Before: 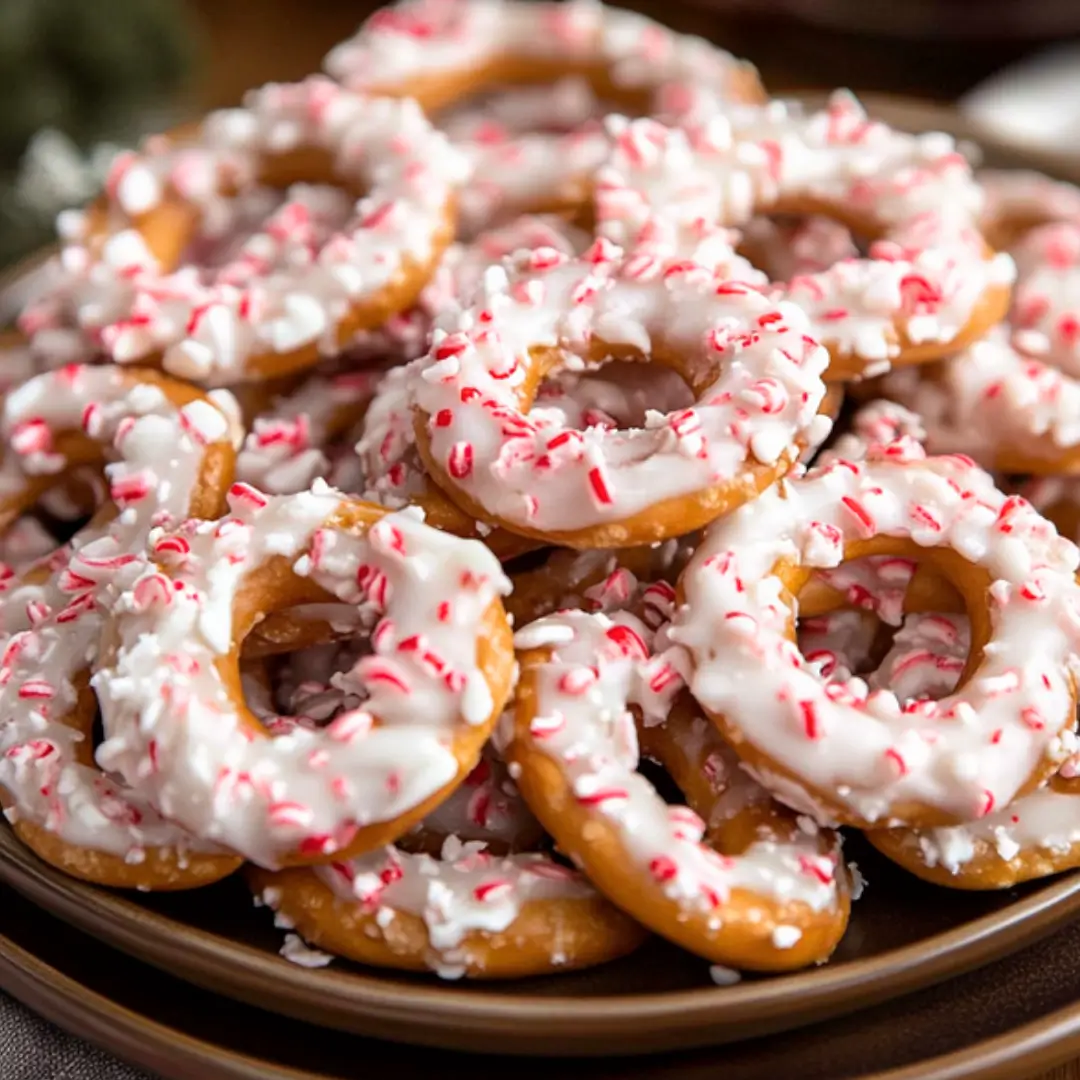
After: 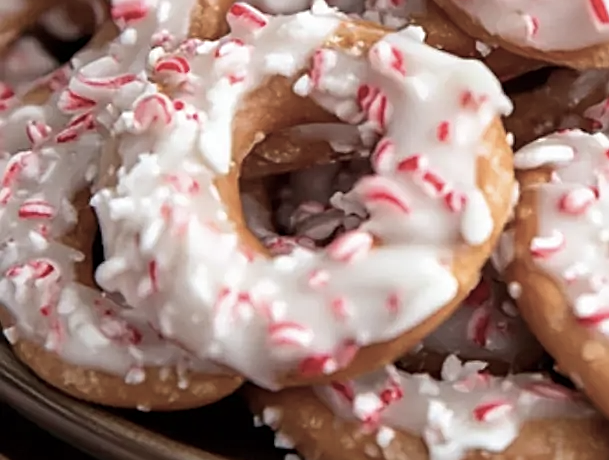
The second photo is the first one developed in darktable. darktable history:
color balance: input saturation 100.43%, contrast fulcrum 14.22%, output saturation 70.41%
crop: top 44.483%, right 43.593%, bottom 12.892%
sharpen: on, module defaults
